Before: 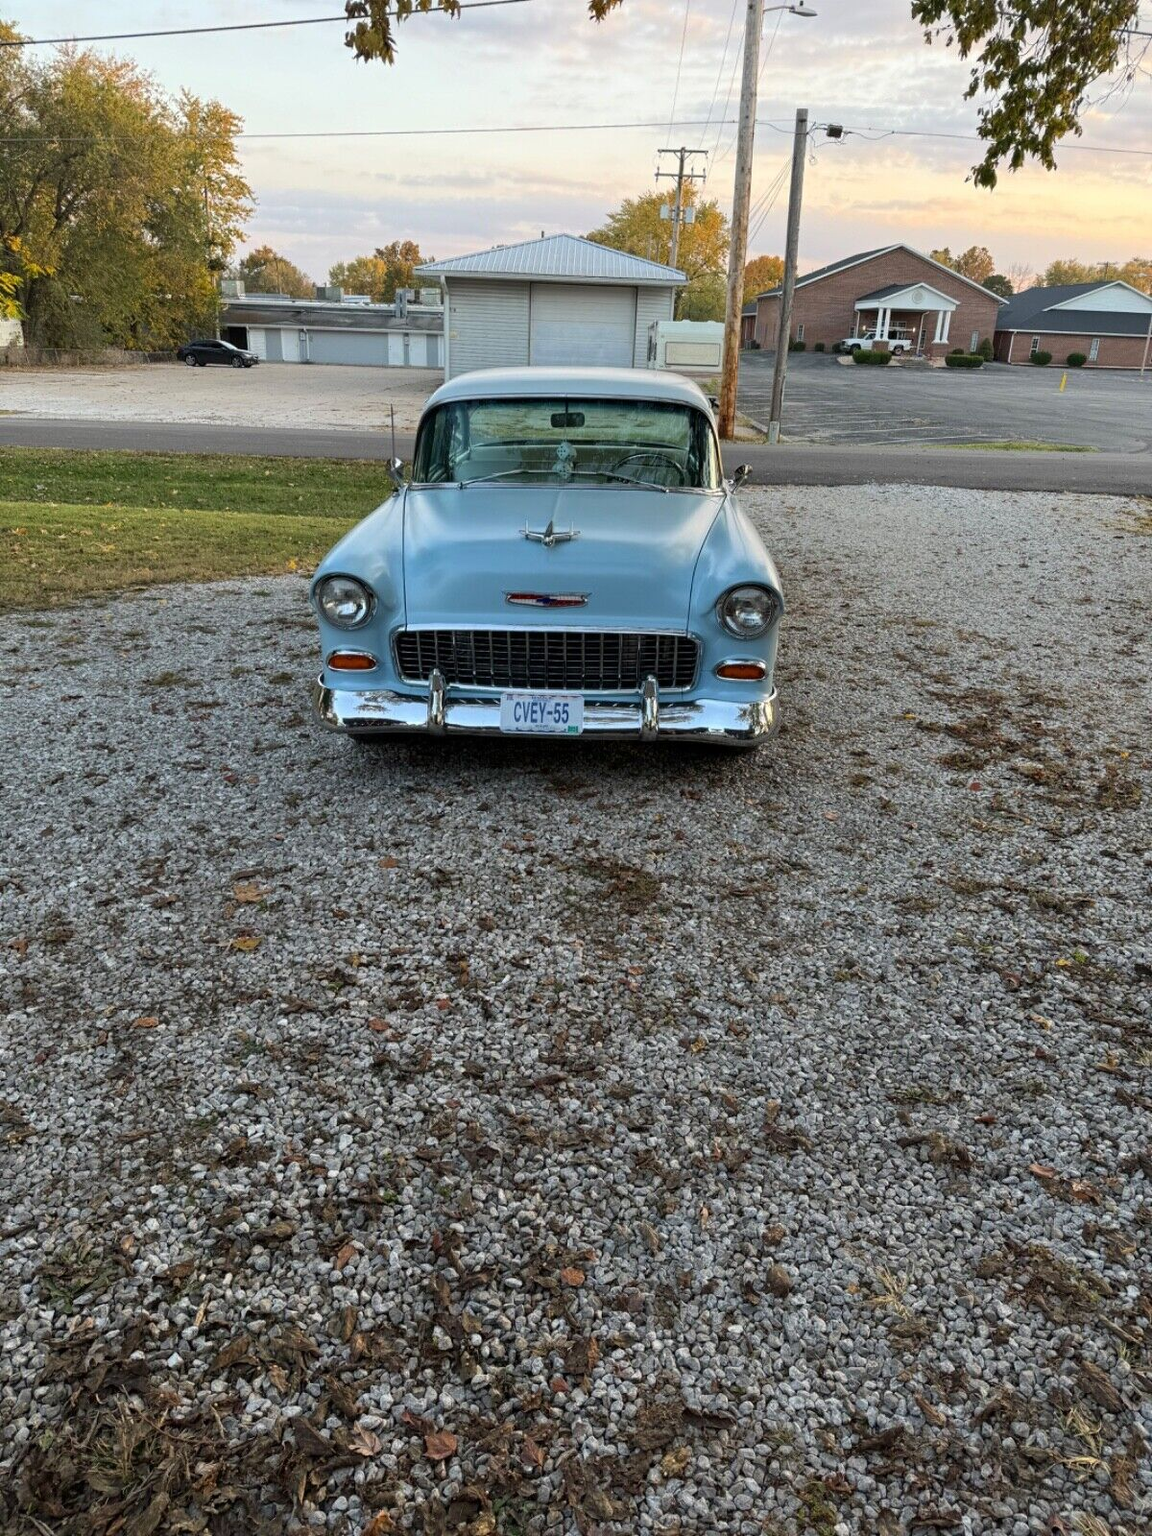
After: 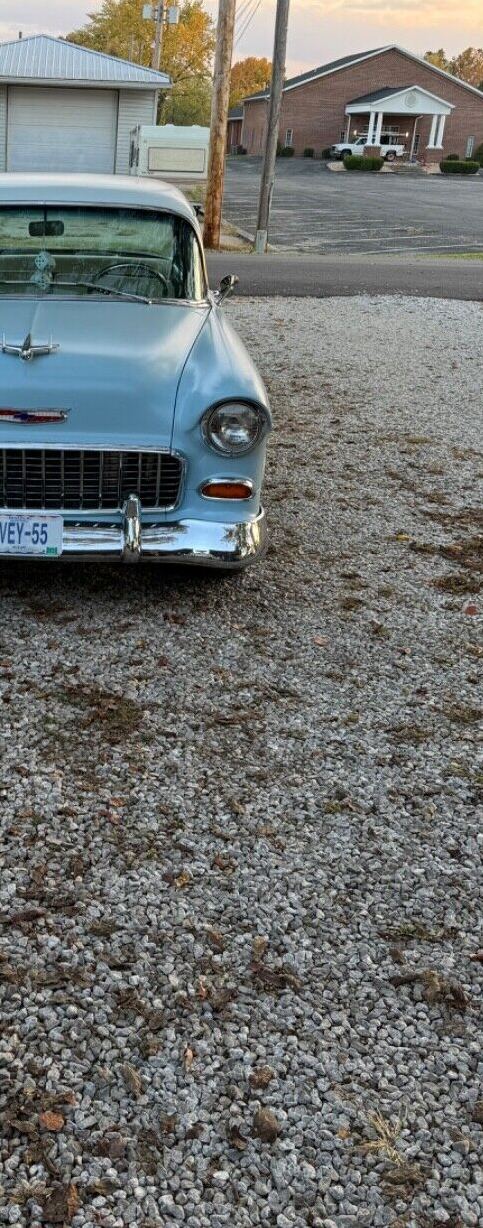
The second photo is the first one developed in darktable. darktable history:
crop: left 45.464%, top 13.096%, right 14.229%, bottom 10.135%
